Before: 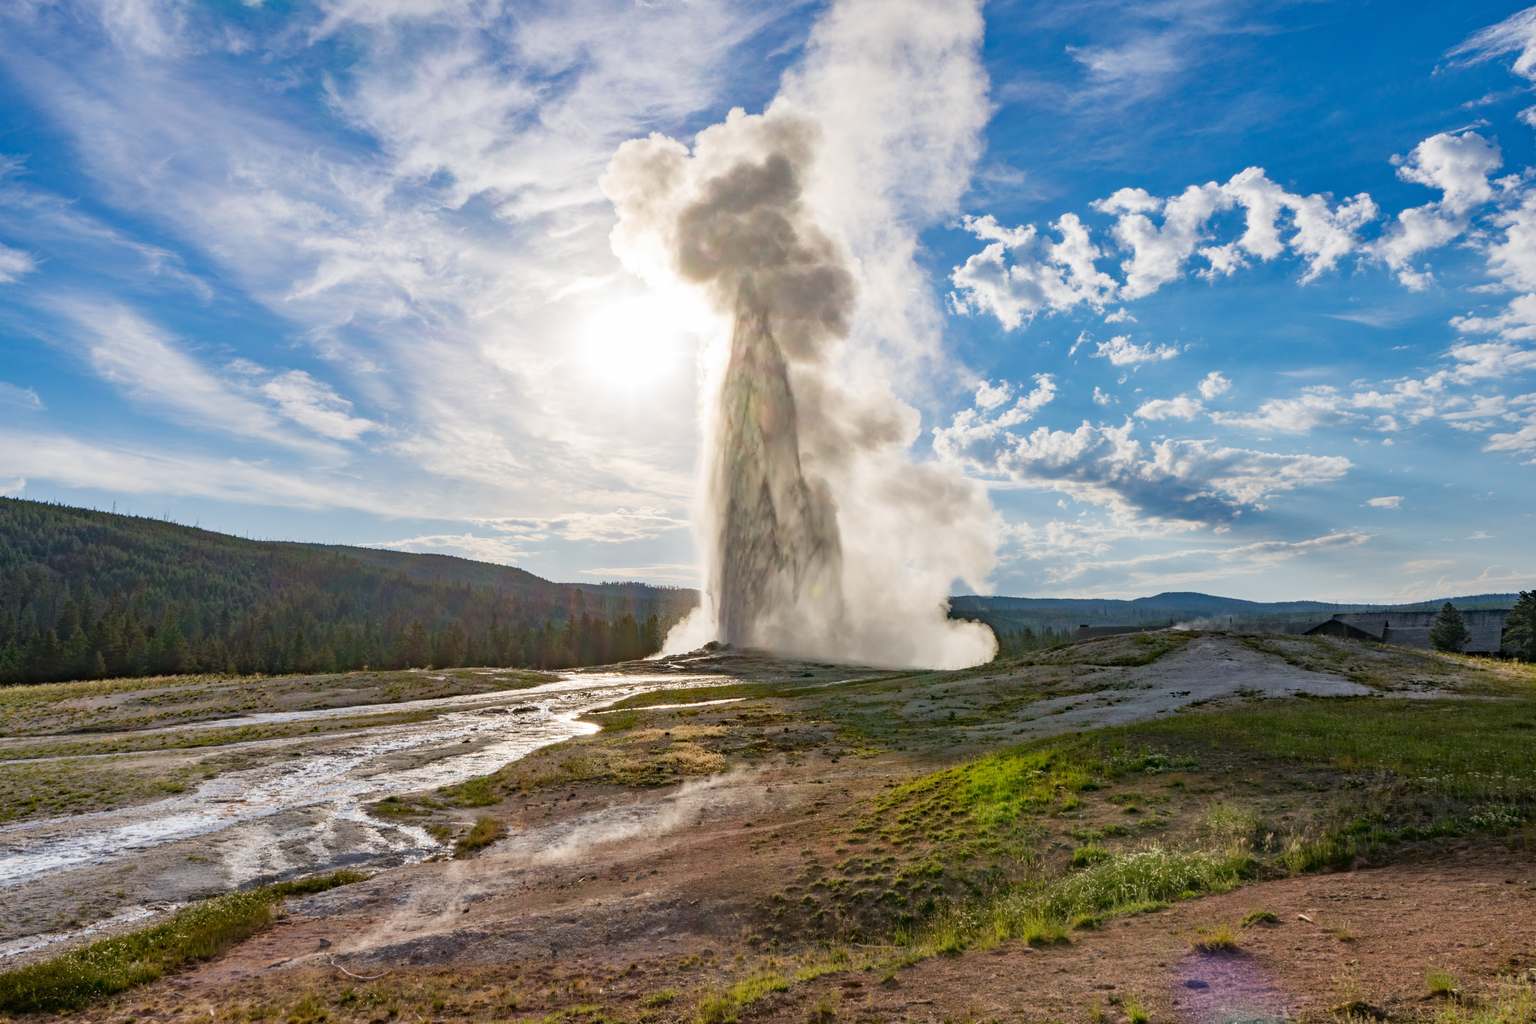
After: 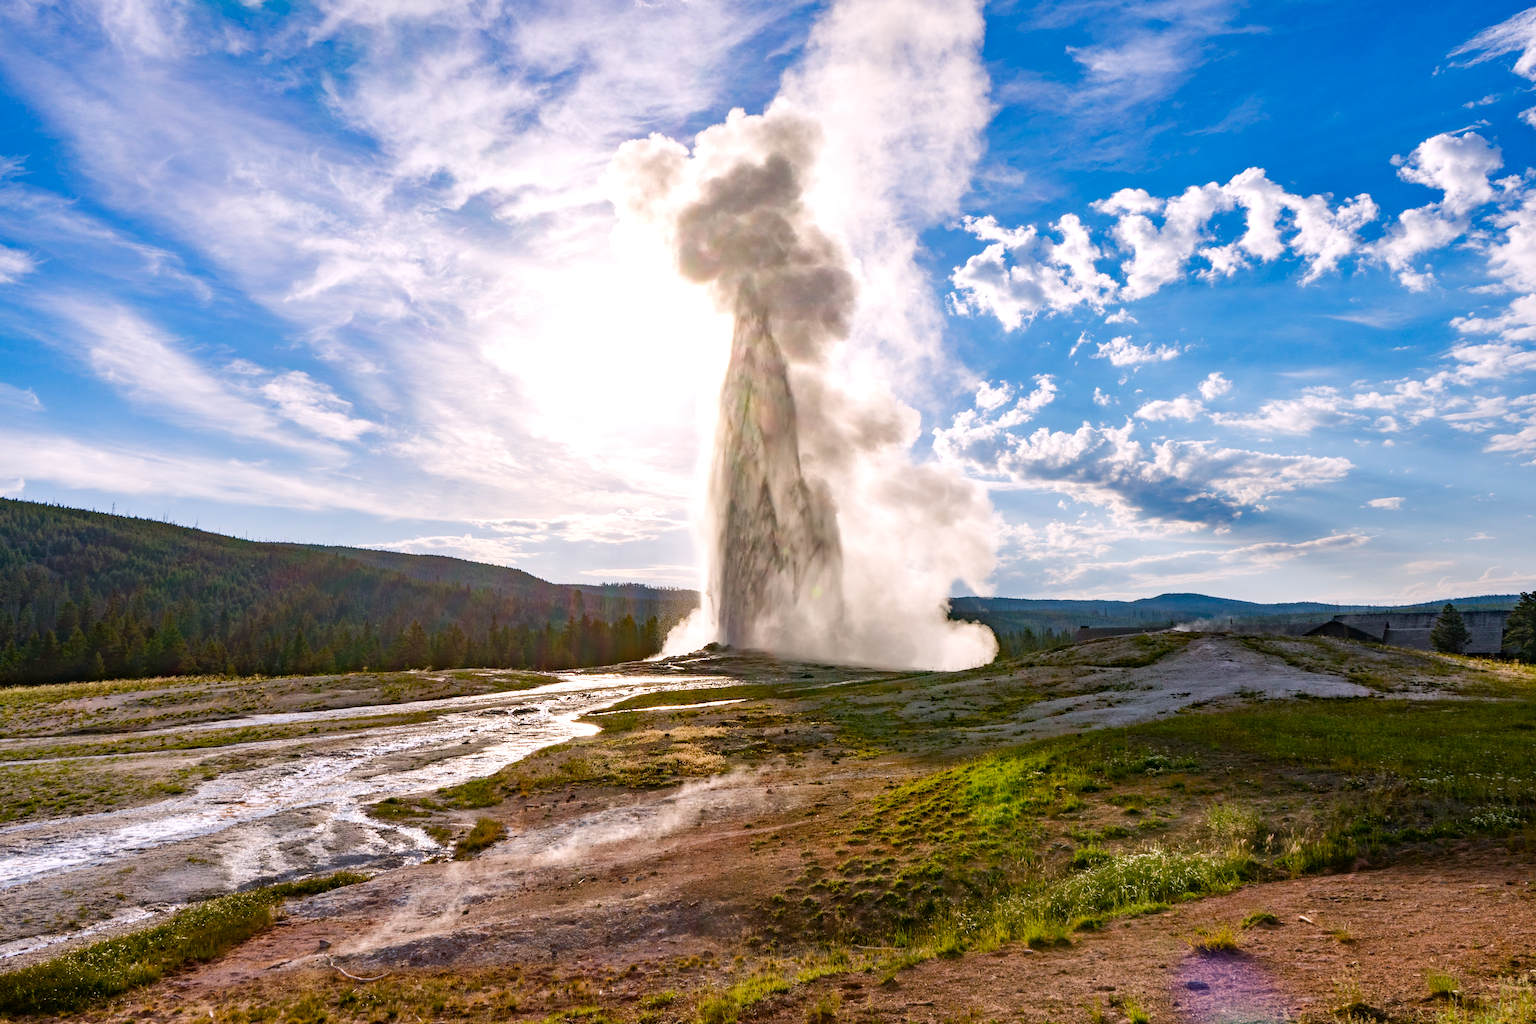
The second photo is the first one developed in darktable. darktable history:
tone equalizer: -8 EV -0.439 EV, -7 EV -0.428 EV, -6 EV -0.328 EV, -5 EV -0.195 EV, -3 EV 0.249 EV, -2 EV 0.318 EV, -1 EV 0.395 EV, +0 EV 0.426 EV, edges refinement/feathering 500, mask exposure compensation -1.57 EV, preserve details no
sharpen: amount 0.218
color balance rgb: power › chroma 0.328%, power › hue 25.01°, highlights gain › chroma 1.471%, highlights gain › hue 309.31°, perceptual saturation grading › global saturation 20%, perceptual saturation grading › highlights -25.312%, perceptual saturation grading › shadows 50.169%
crop and rotate: left 0.114%, bottom 0.004%
